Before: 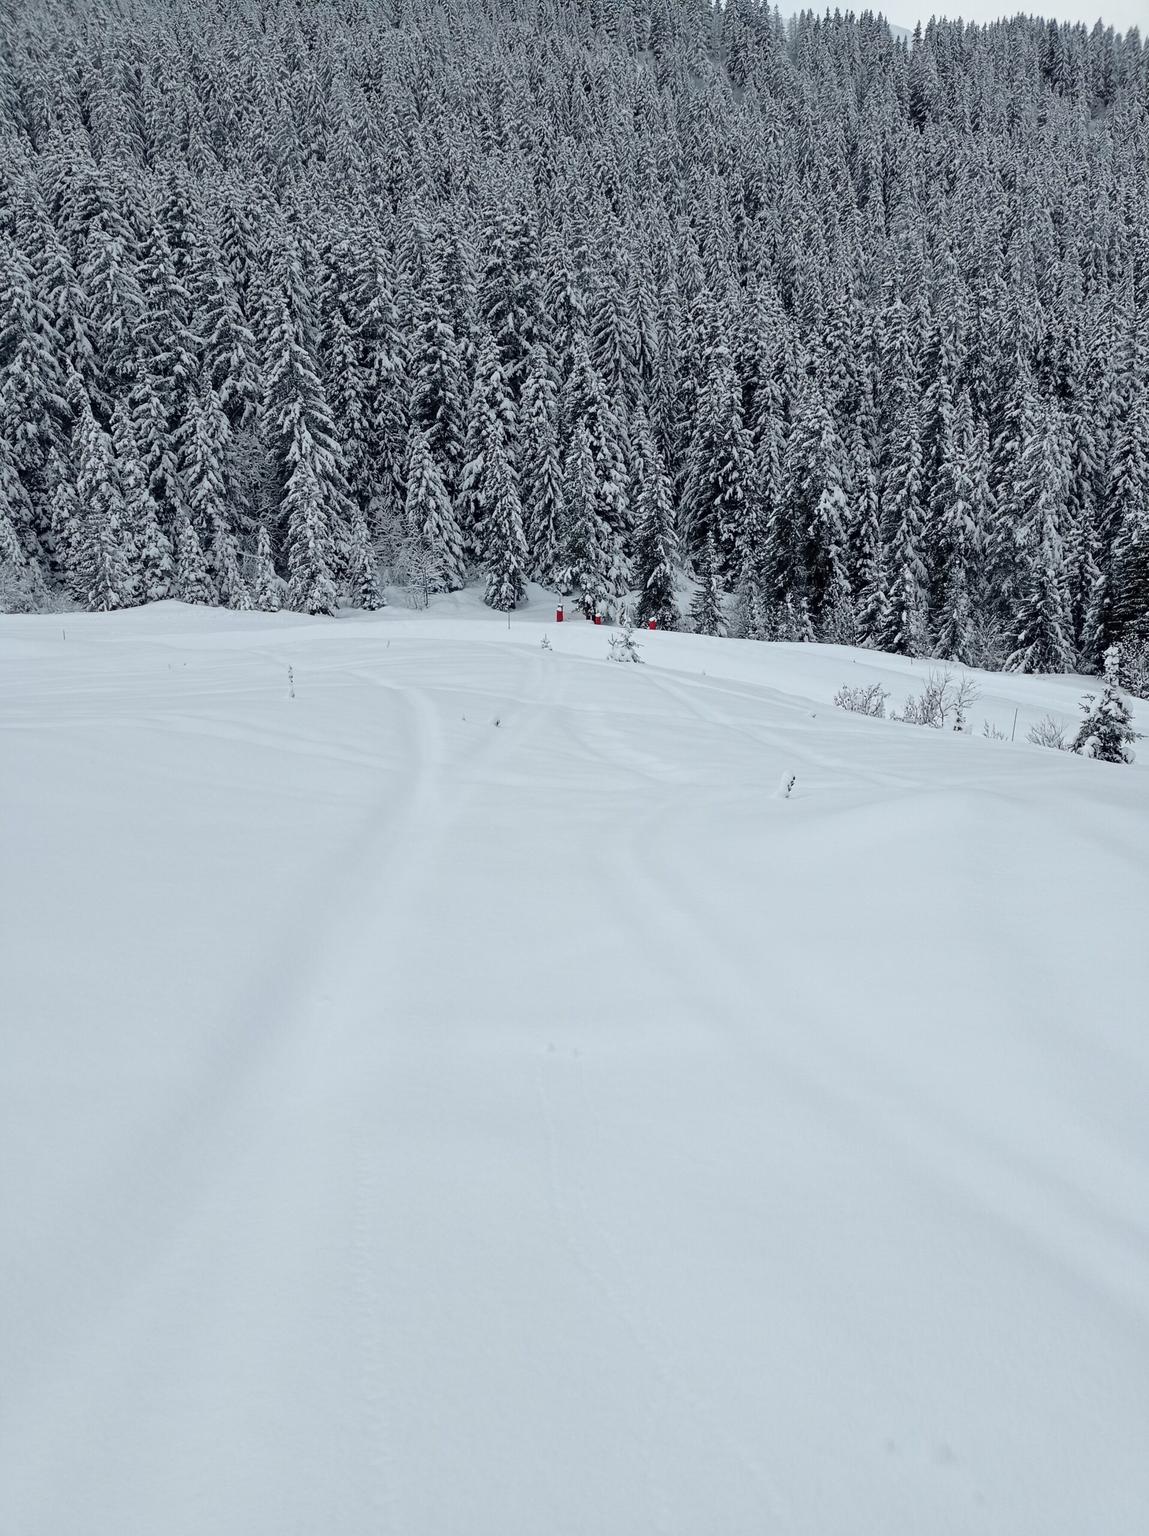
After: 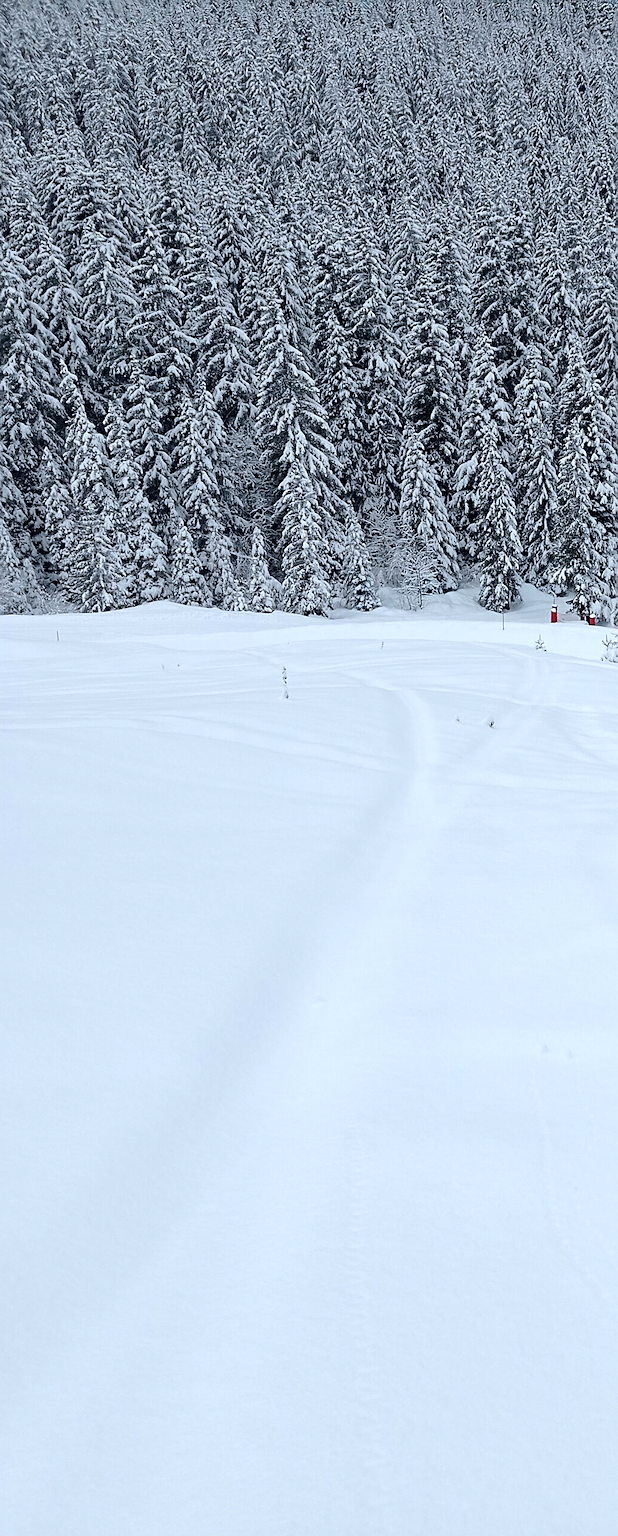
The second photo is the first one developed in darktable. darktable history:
crop: left 0.587%, right 45.588%, bottom 0.086%
rotate and perspective: crop left 0, crop top 0
exposure: black level correction 0, exposure 0.4 EV, compensate exposure bias true, compensate highlight preservation false
color correction: highlights a* -0.137, highlights b* -5.91, shadows a* -0.137, shadows b* -0.137
sharpen: on, module defaults
